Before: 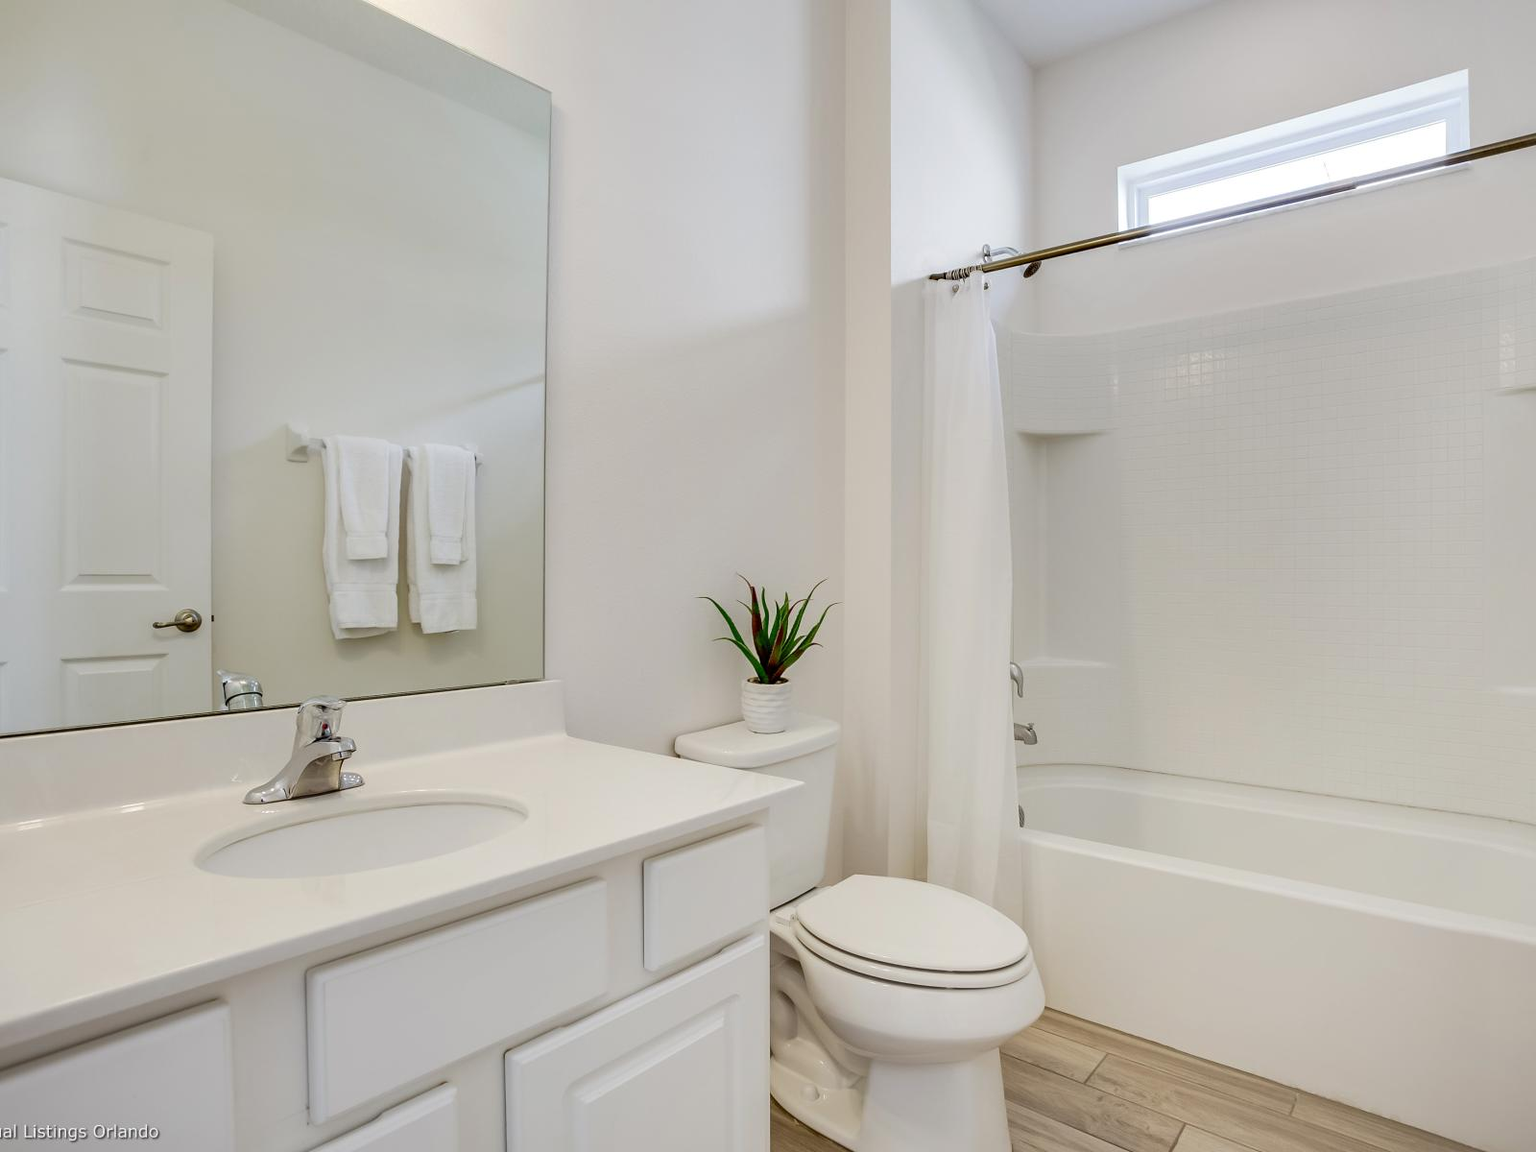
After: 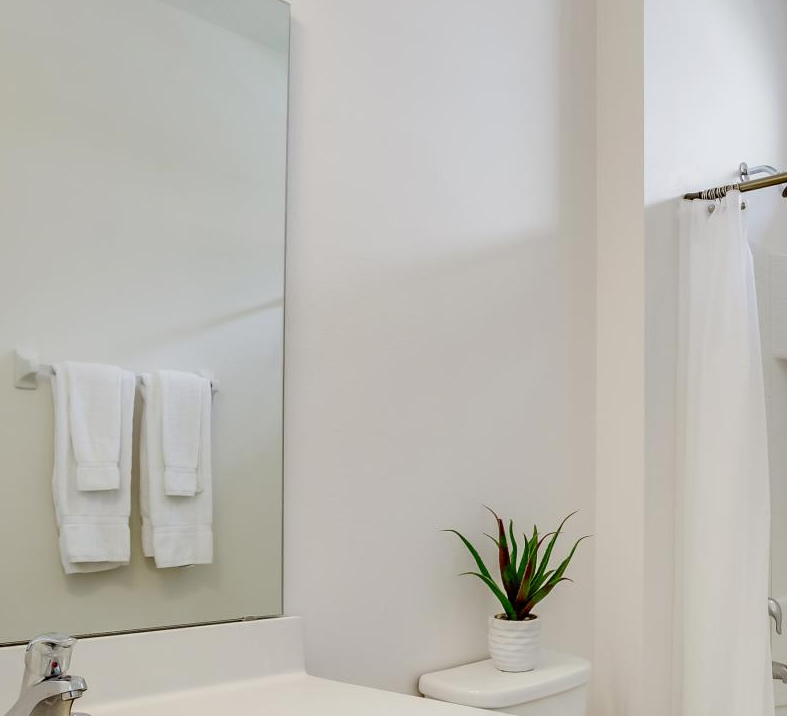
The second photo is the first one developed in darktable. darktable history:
crop: left 17.806%, top 7.71%, right 32.98%, bottom 32.549%
